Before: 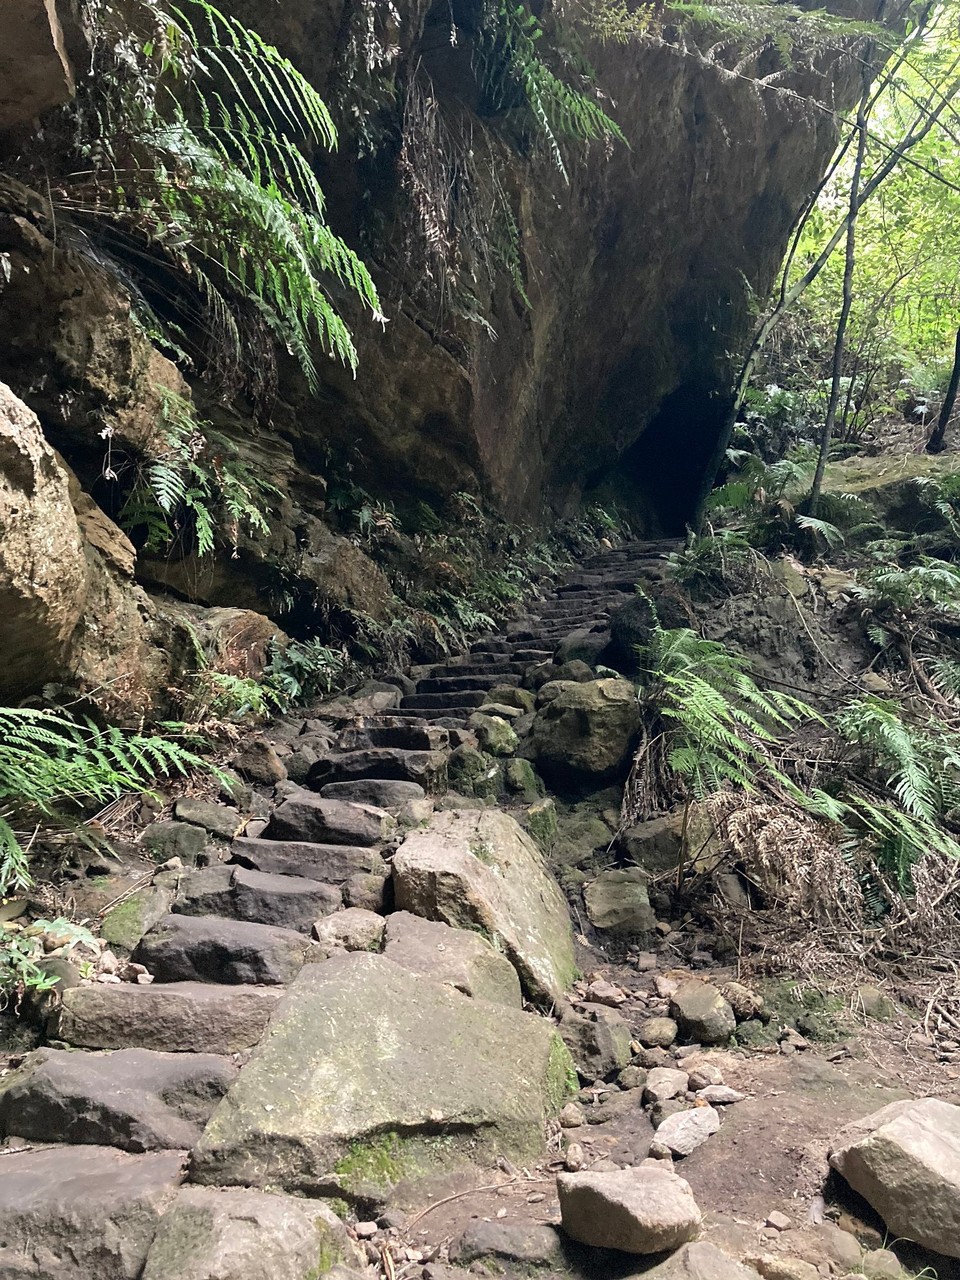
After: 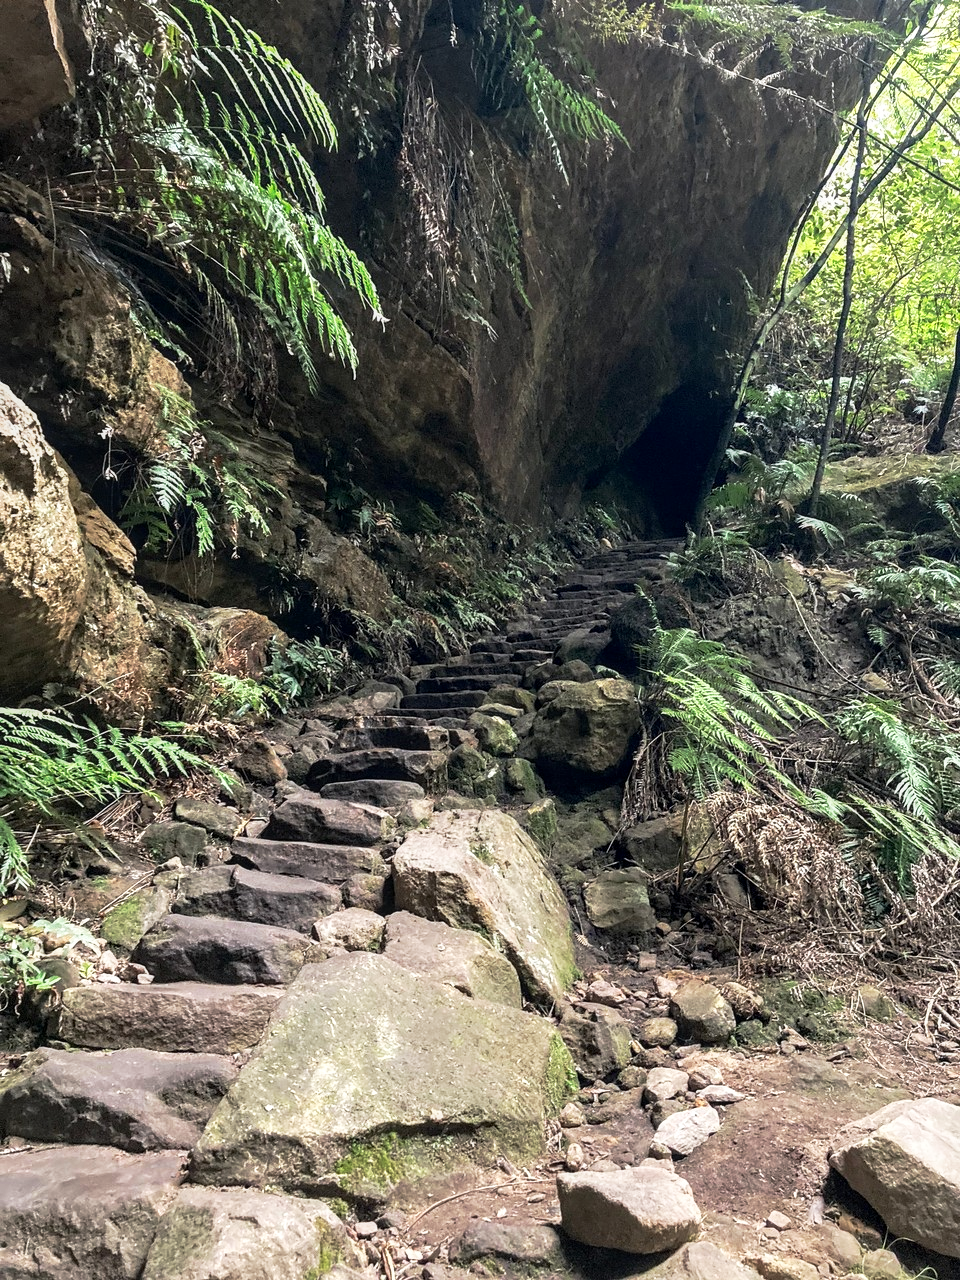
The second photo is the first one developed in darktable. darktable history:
local contrast: on, module defaults
base curve: curves: ch0 [(0, 0) (0.257, 0.25) (0.482, 0.586) (0.757, 0.871) (1, 1)], preserve colors none
